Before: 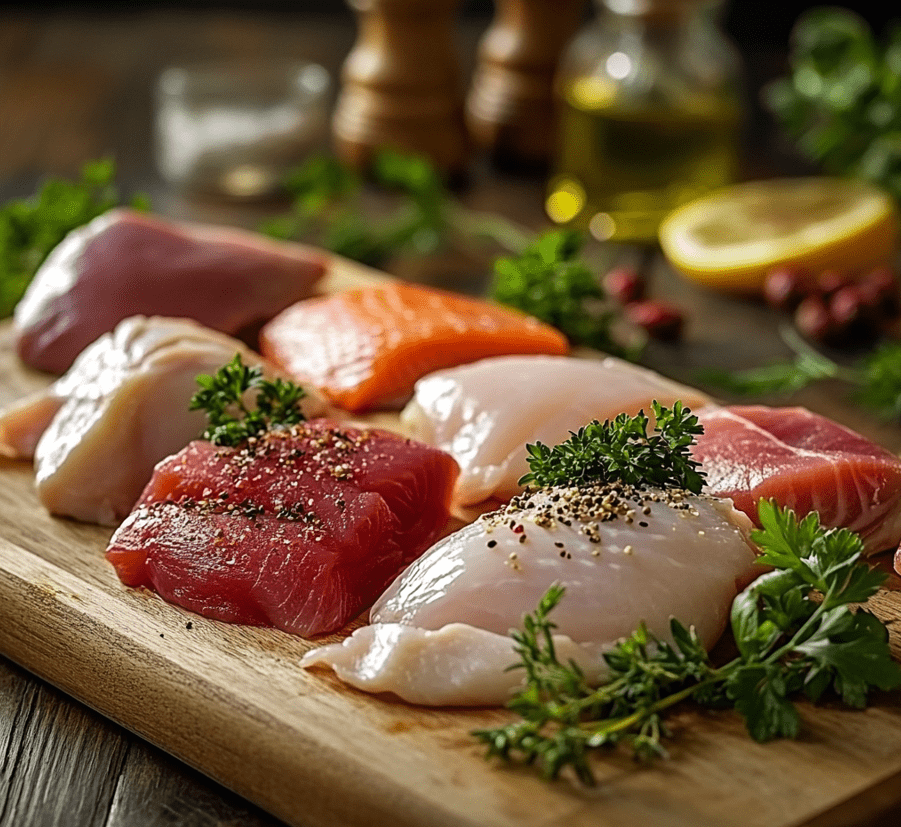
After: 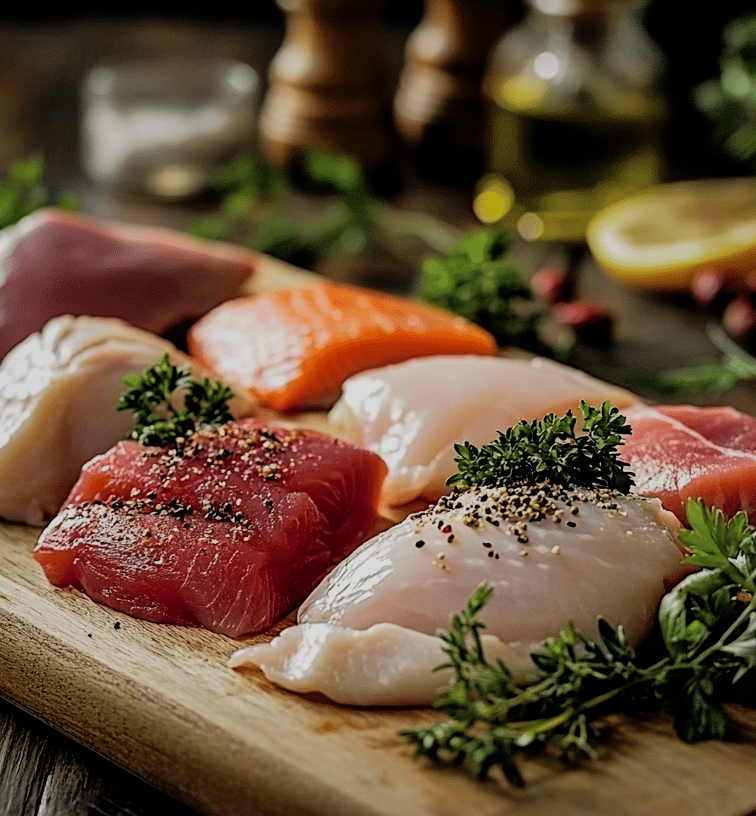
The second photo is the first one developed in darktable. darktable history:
filmic rgb: black relative exposure -5 EV, hardness 2.88, contrast 1.3, highlights saturation mix -30%
crop: left 8.026%, right 7.374%
shadows and highlights: on, module defaults
color zones: curves: ch0 [(0, 0.5) (0.143, 0.5) (0.286, 0.456) (0.429, 0.5) (0.571, 0.5) (0.714, 0.5) (0.857, 0.5) (1, 0.5)]; ch1 [(0, 0.5) (0.143, 0.5) (0.286, 0.422) (0.429, 0.5) (0.571, 0.5) (0.714, 0.5) (0.857, 0.5) (1, 0.5)]
